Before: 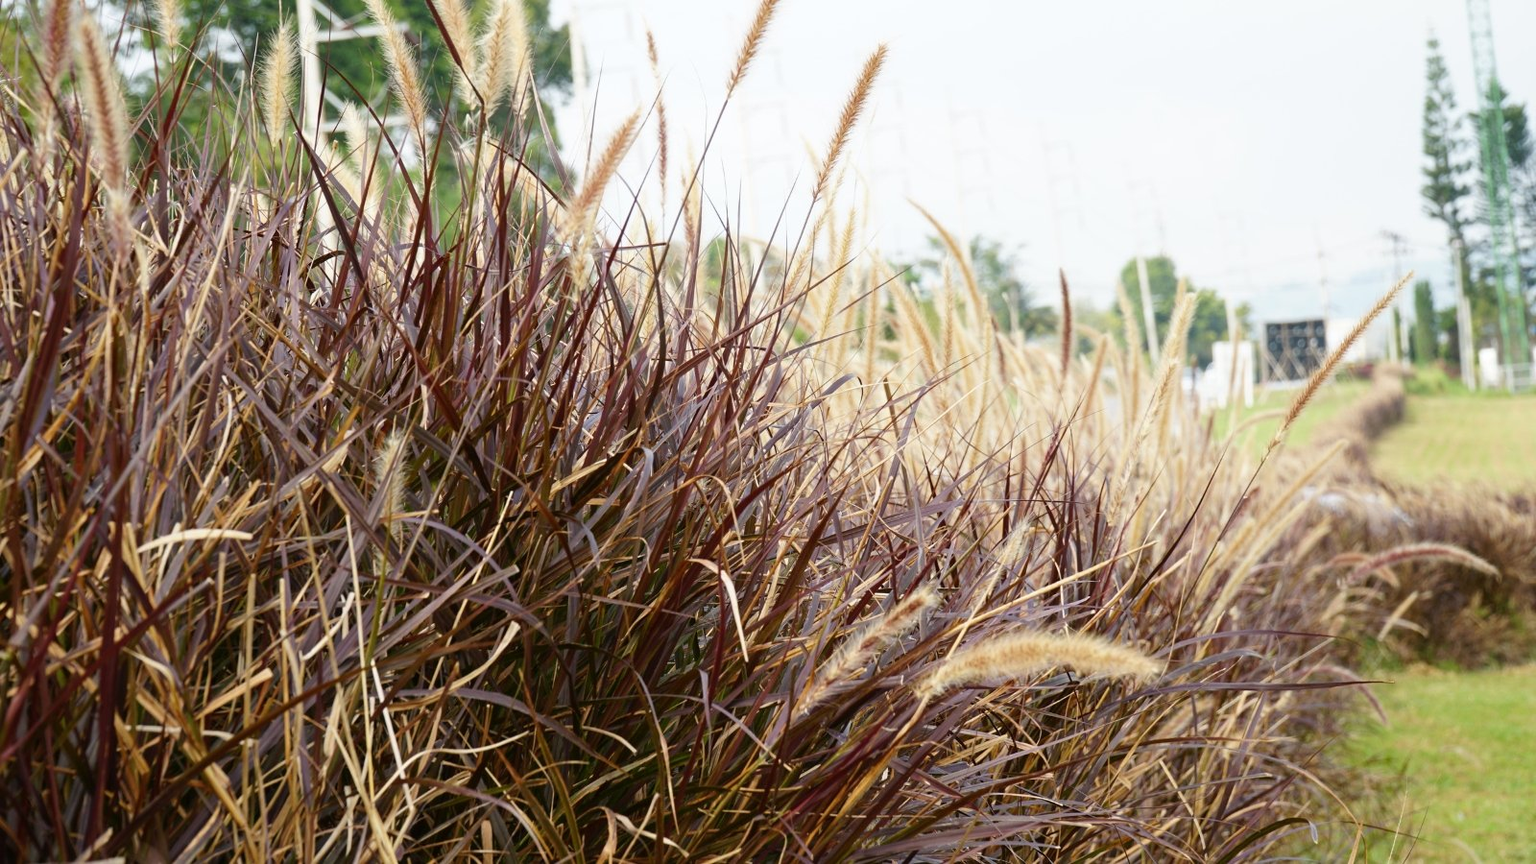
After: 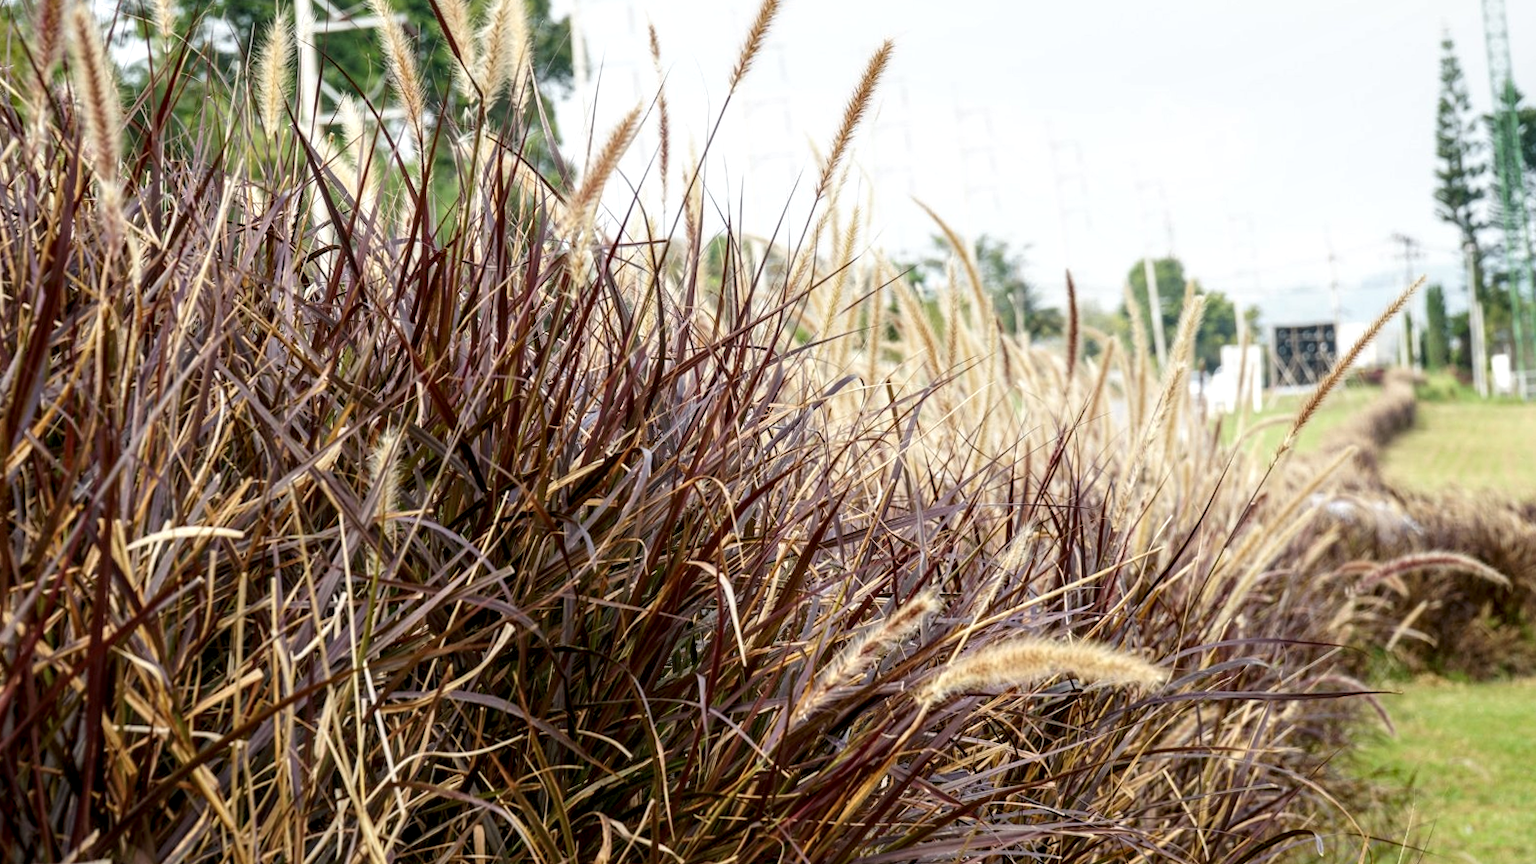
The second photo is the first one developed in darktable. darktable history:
crop and rotate: angle -0.5°
local contrast: highlights 25%, detail 150%
